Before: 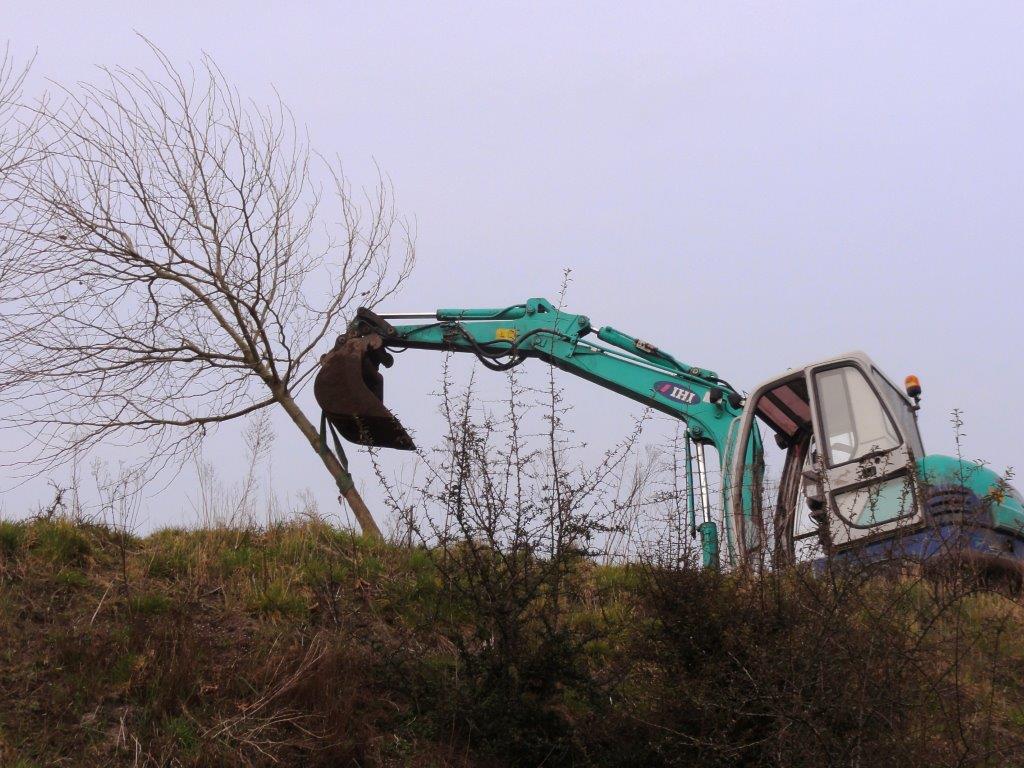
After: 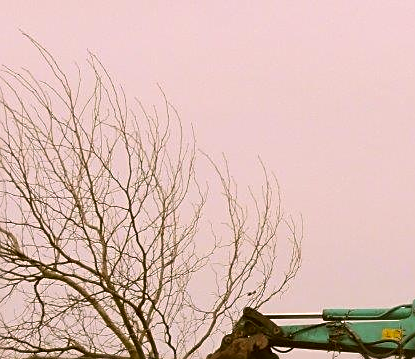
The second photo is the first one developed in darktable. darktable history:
crop and rotate: left 11.137%, top 0.103%, right 48.289%, bottom 53.049%
color correction: highlights a* 8.71, highlights b* 15.58, shadows a* -0.557, shadows b* 26.1
tone equalizer: on, module defaults
sharpen: on, module defaults
